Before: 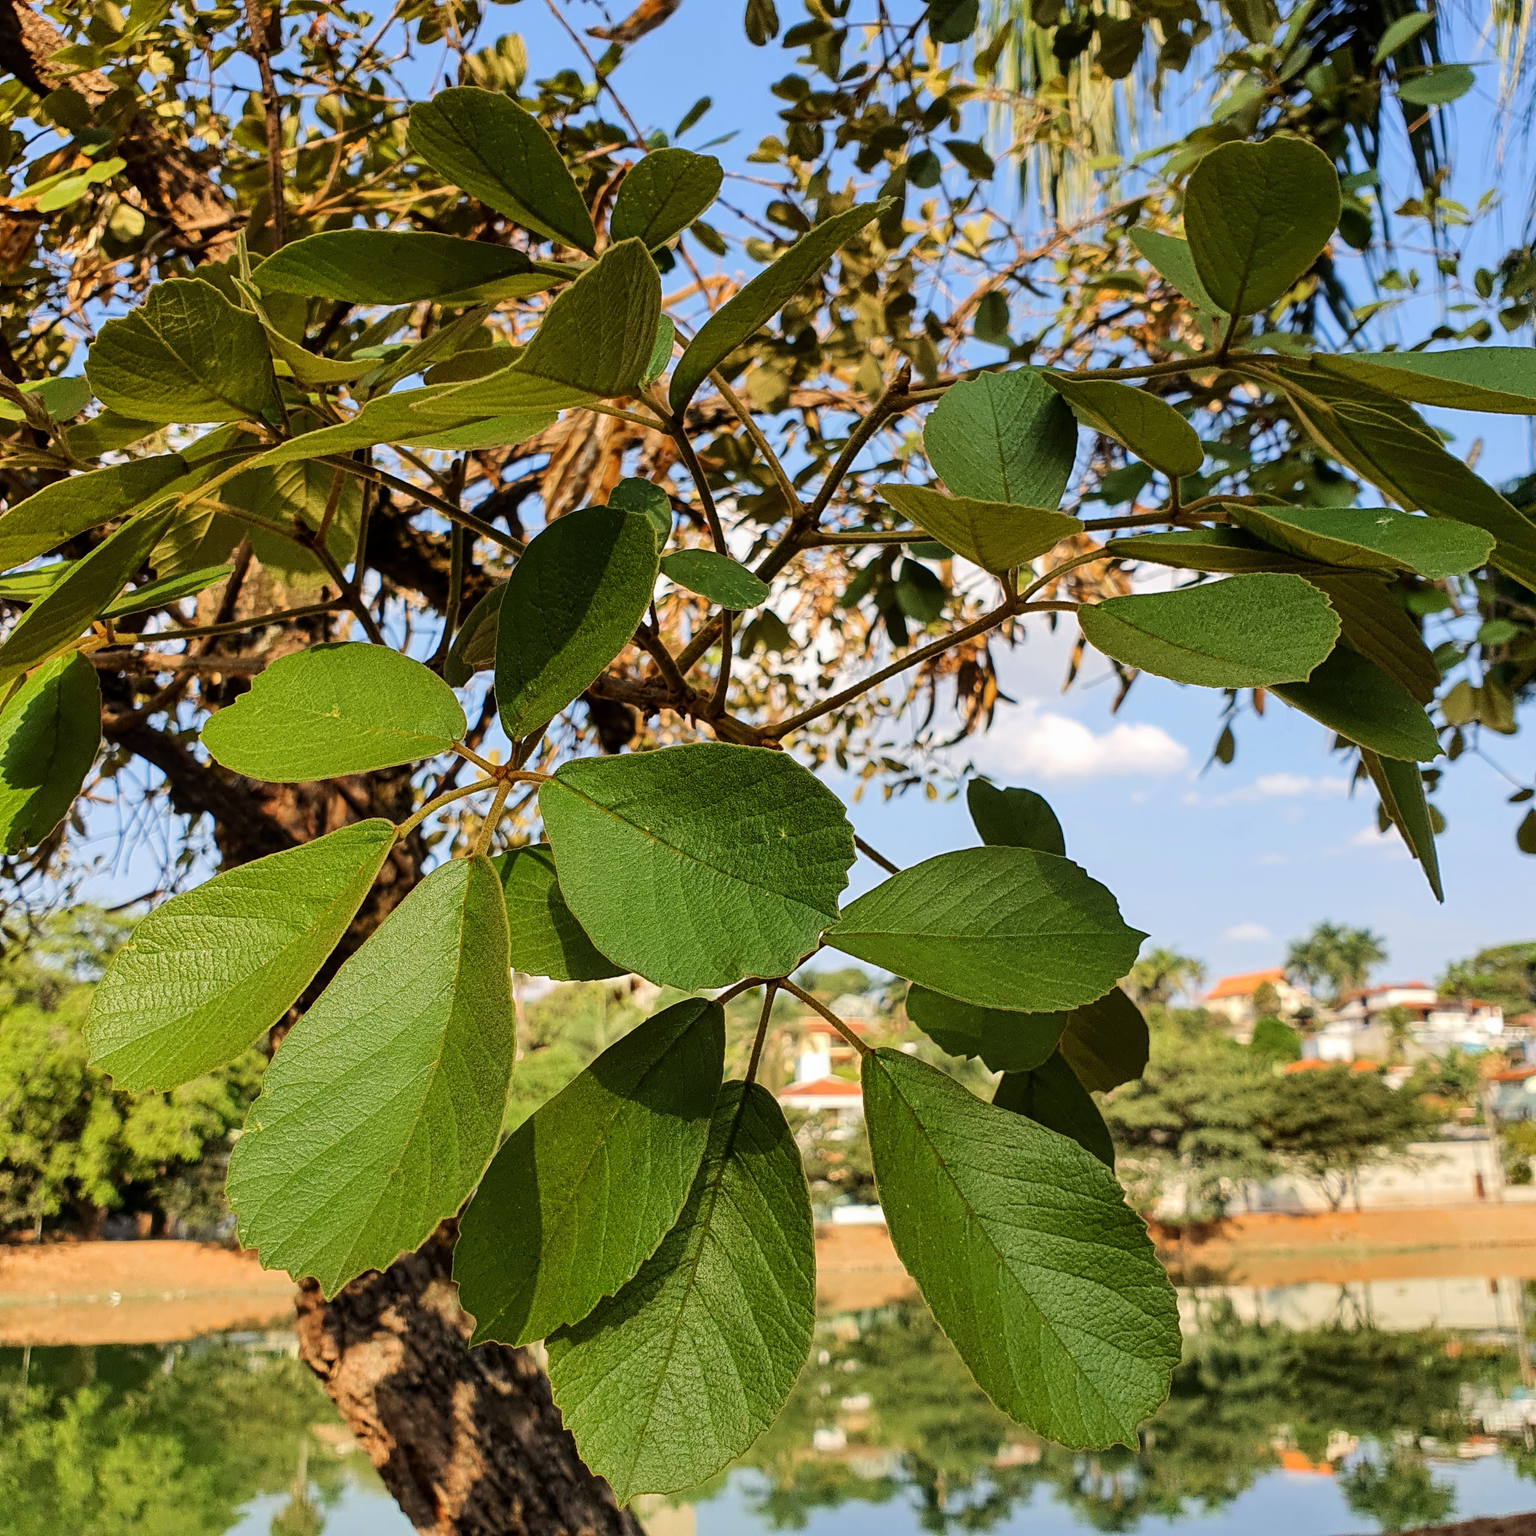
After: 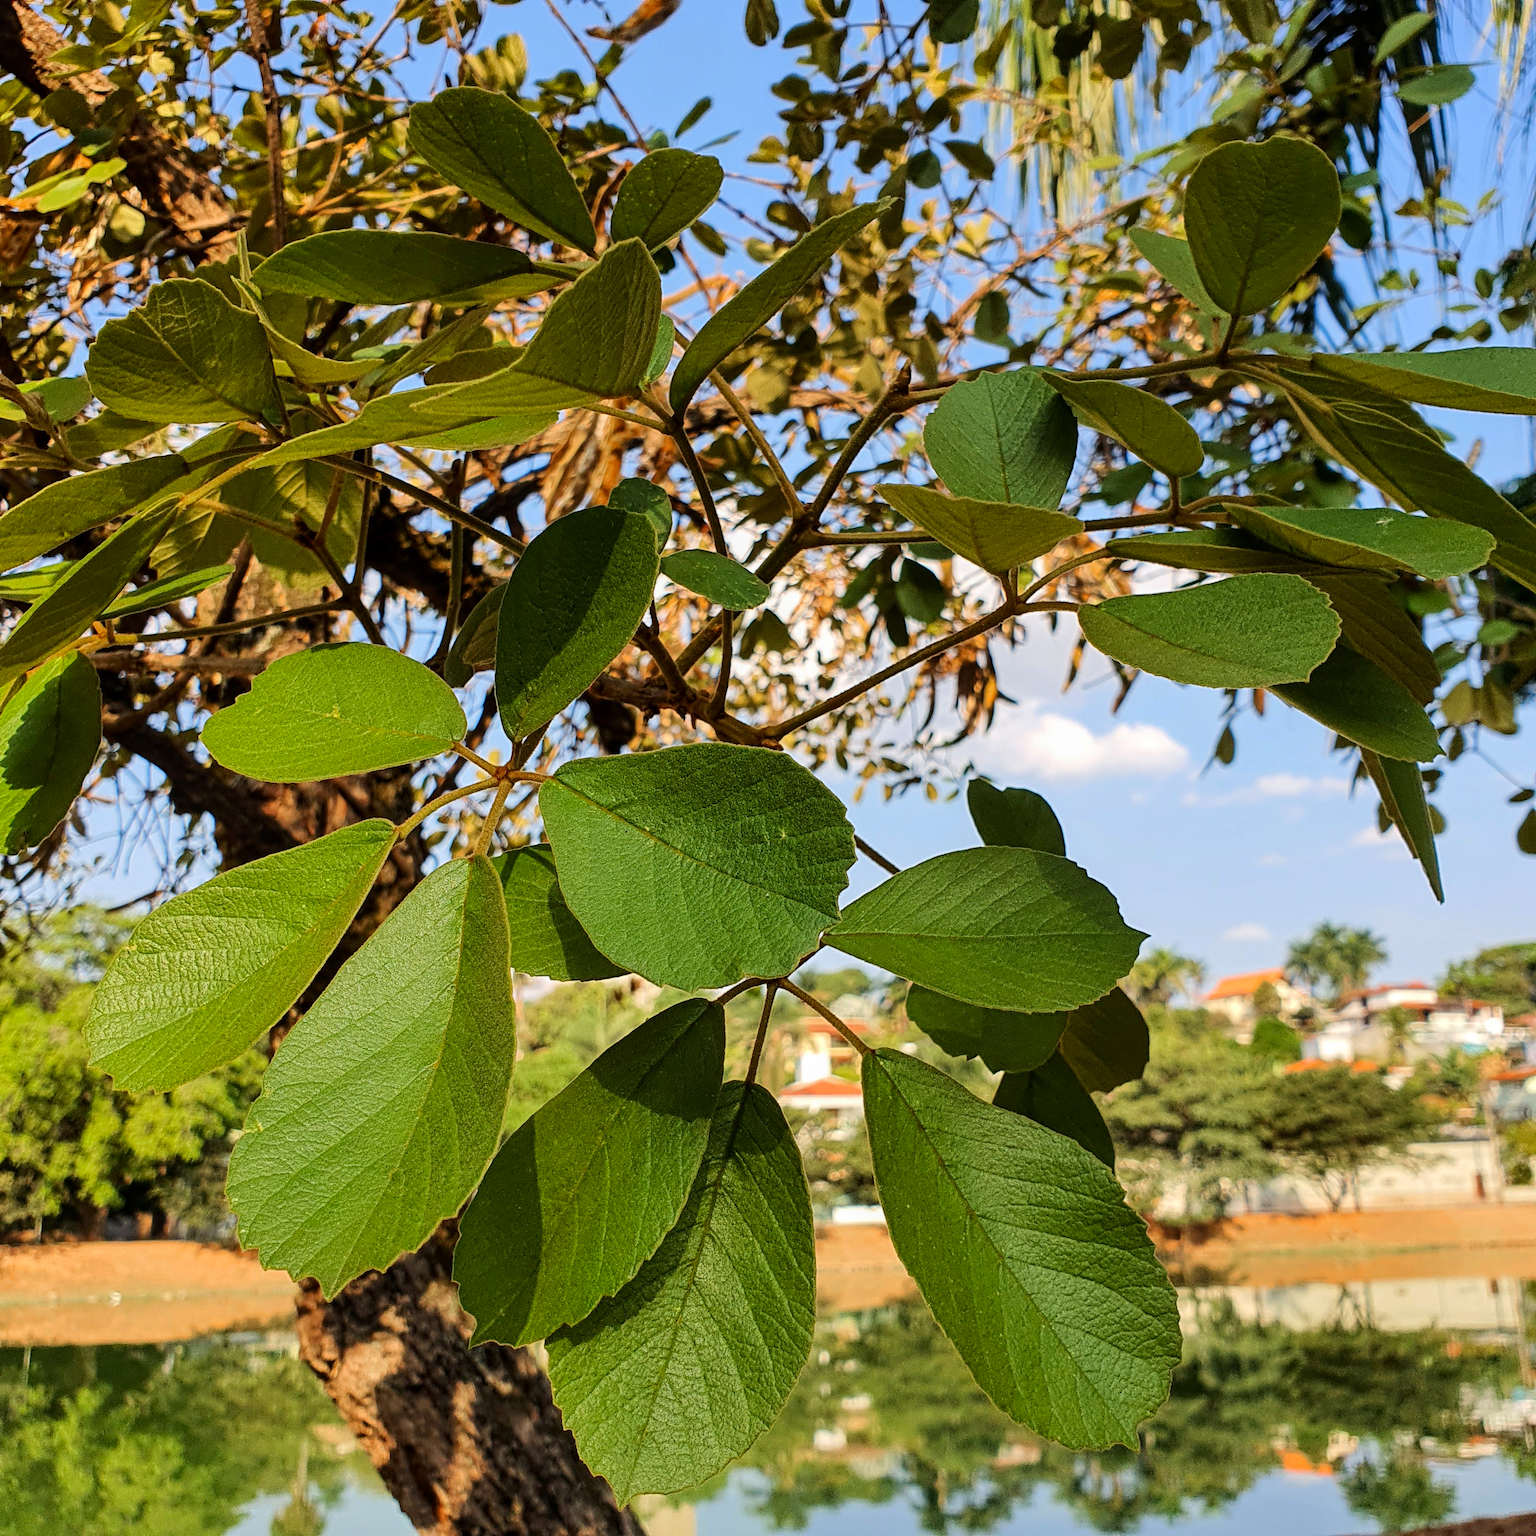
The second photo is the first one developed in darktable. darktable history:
color correction: highlights b* 0.025, saturation 1.09
